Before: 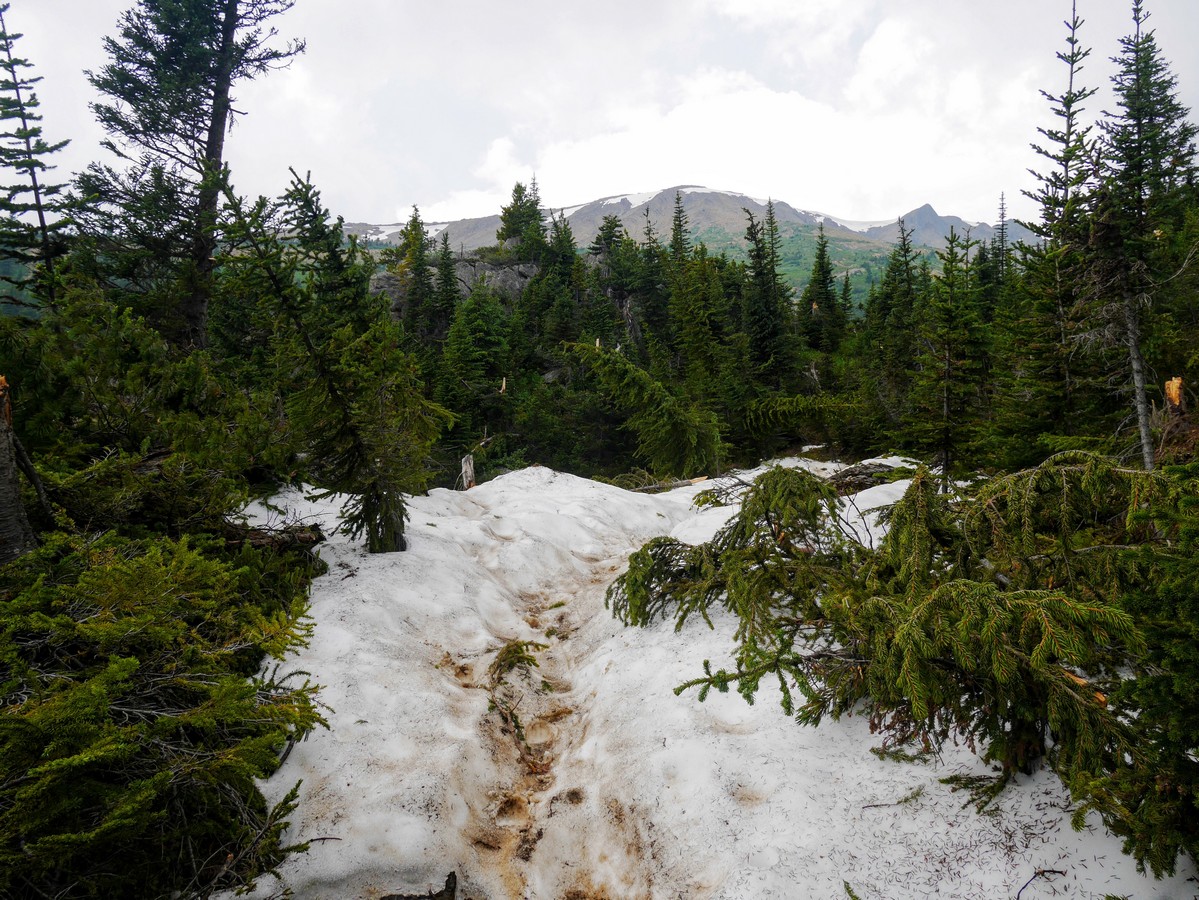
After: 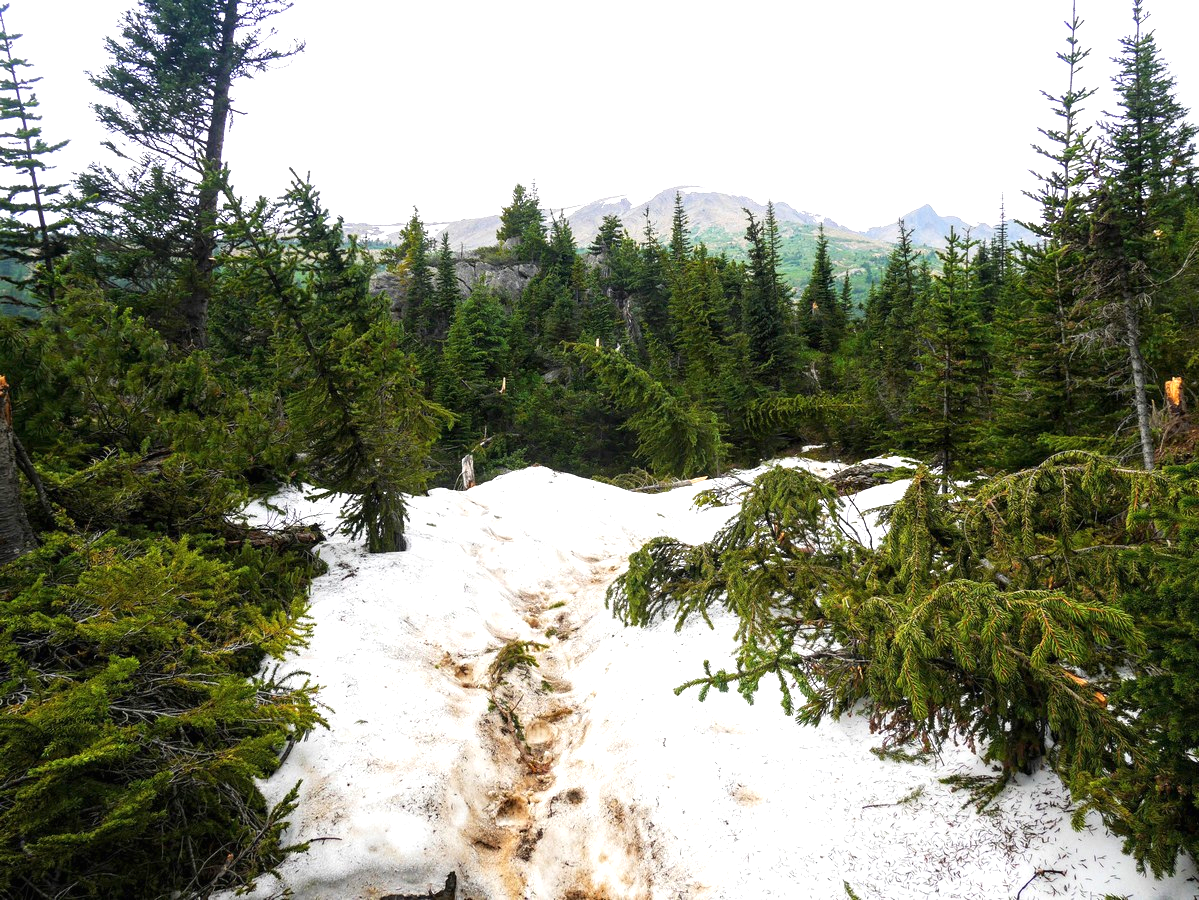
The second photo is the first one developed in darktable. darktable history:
exposure: black level correction 0, exposure 1.098 EV, compensate exposure bias true, compensate highlight preservation false
